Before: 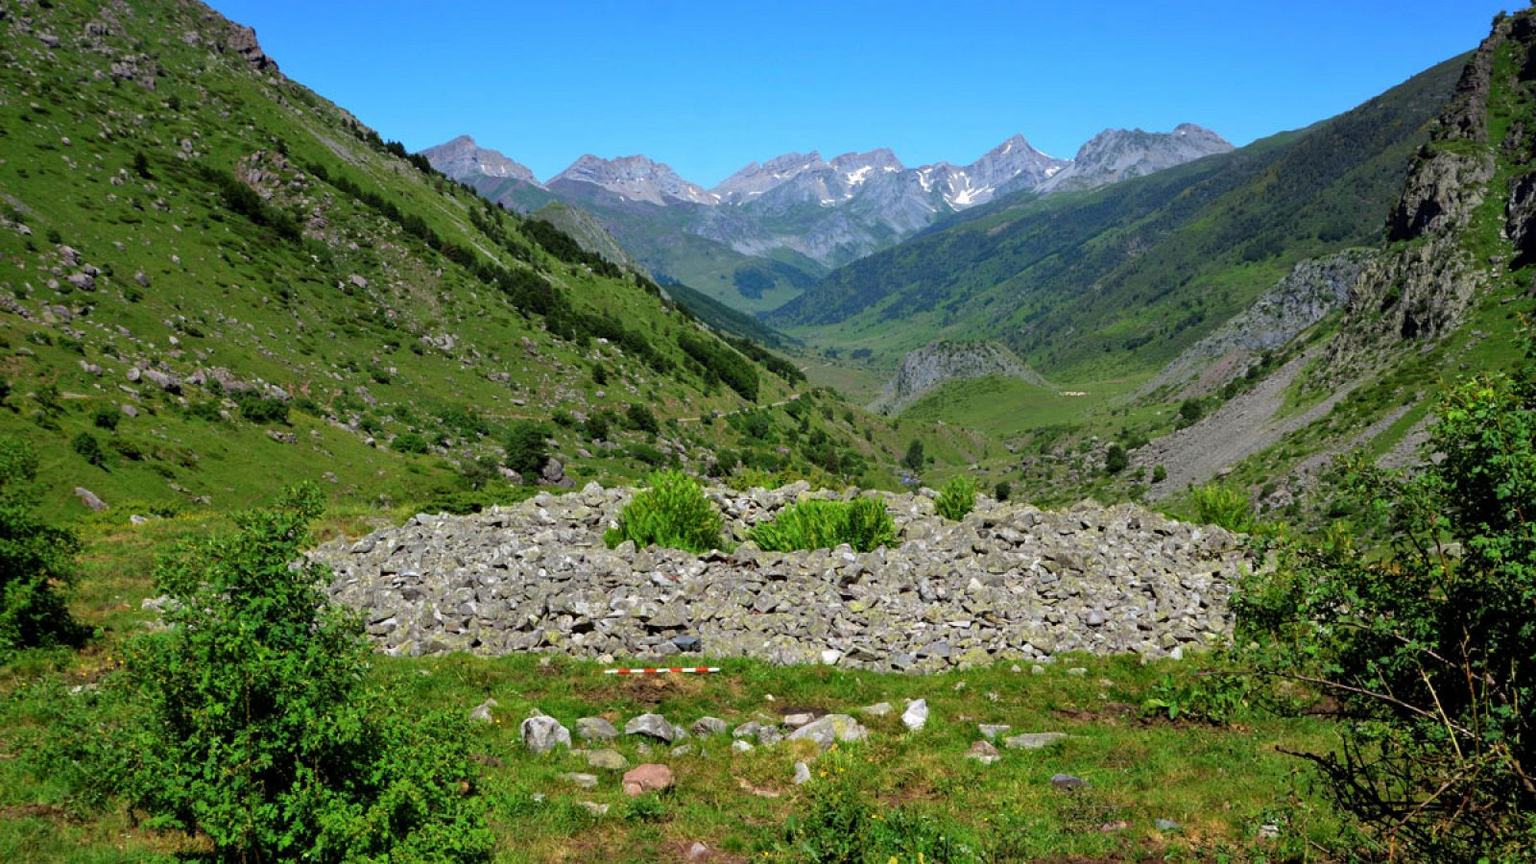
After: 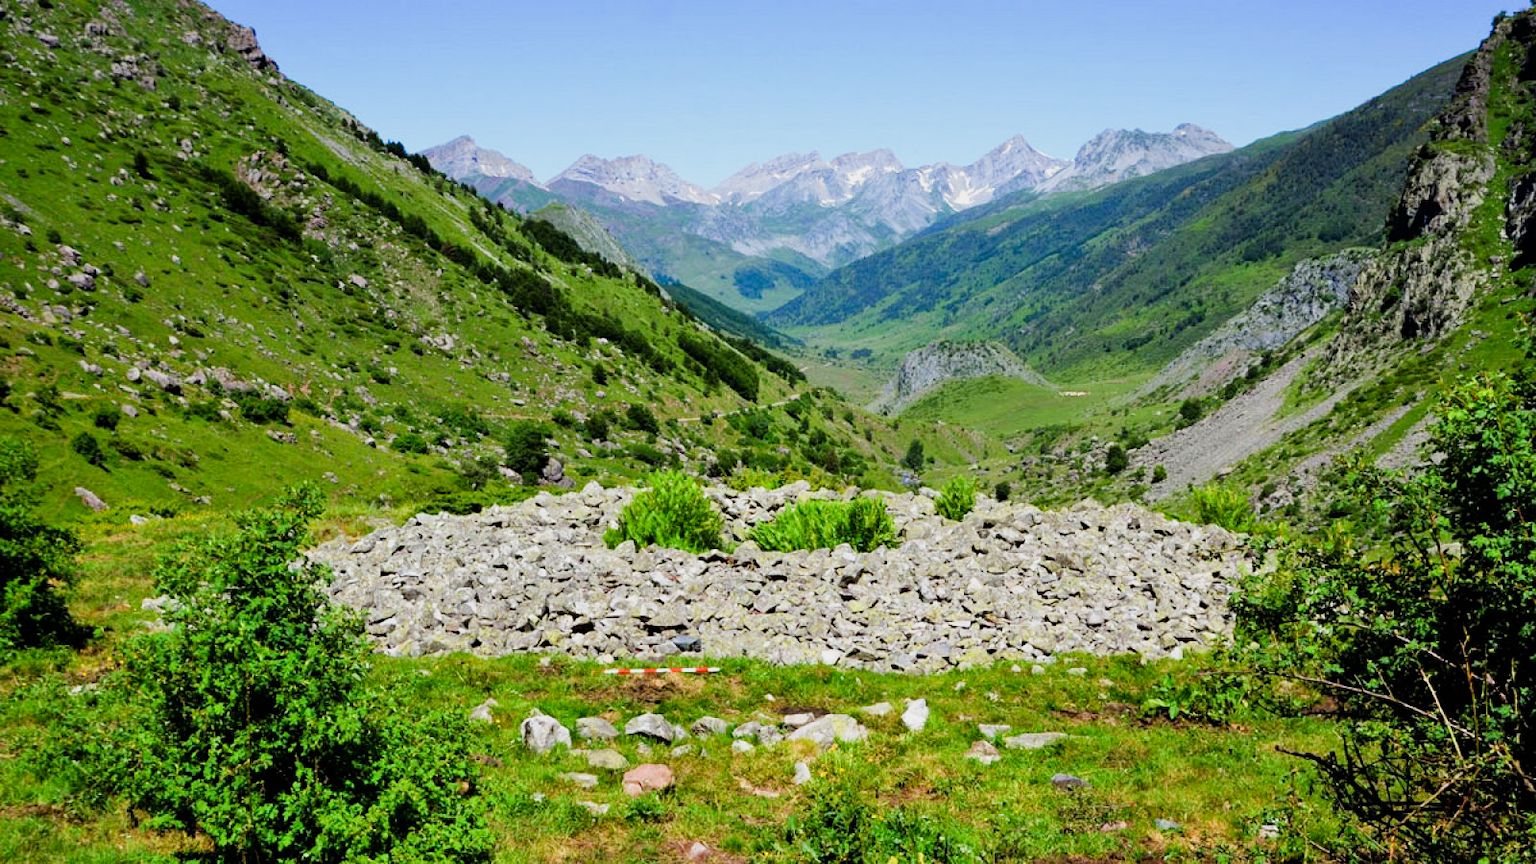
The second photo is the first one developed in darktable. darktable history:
exposure: exposure 0.661 EV, compensate highlight preservation false
sigmoid: on, module defaults
